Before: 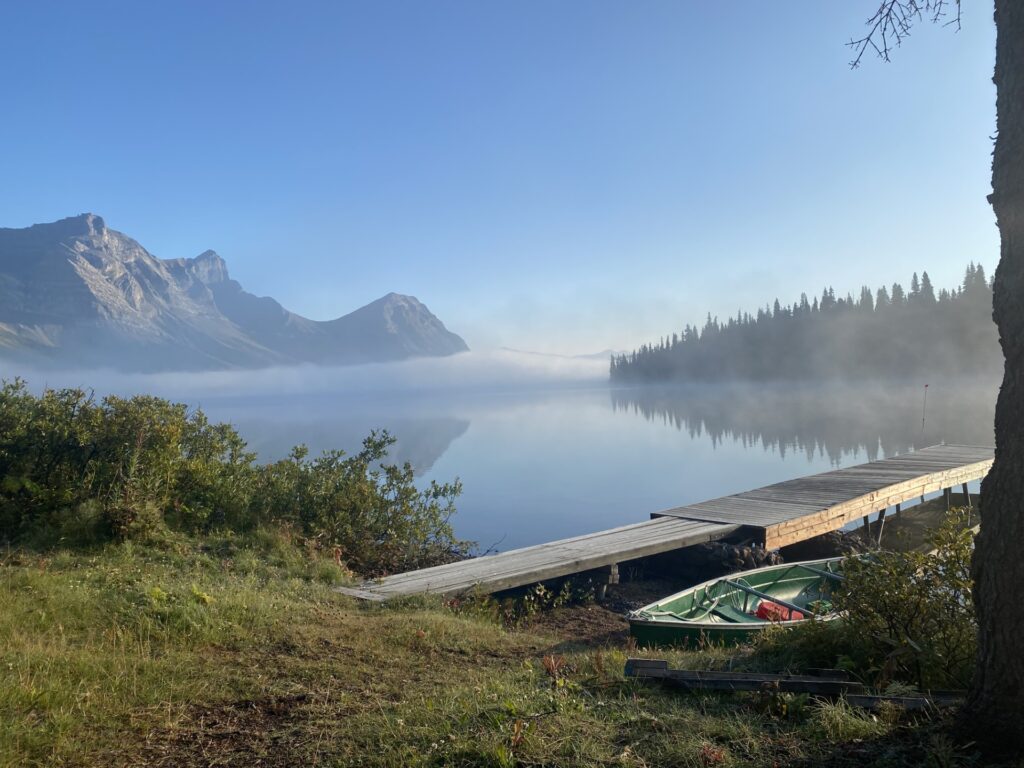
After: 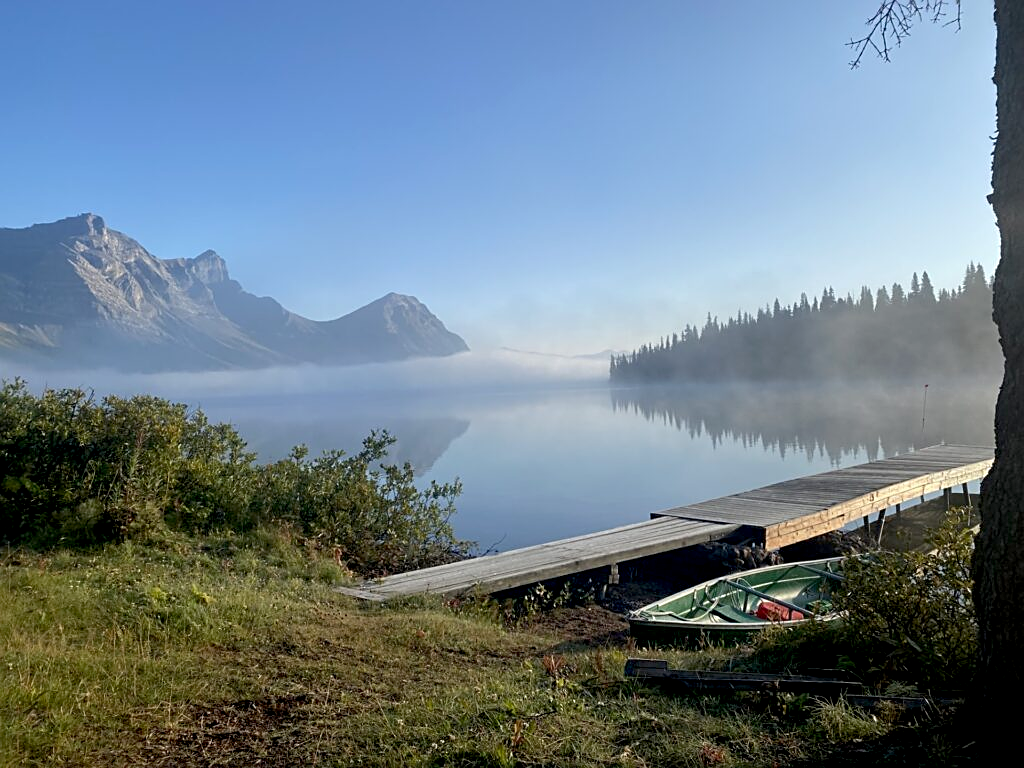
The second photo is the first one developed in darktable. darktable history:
sharpen: on, module defaults
exposure: black level correction 0.011, compensate exposure bias true, compensate highlight preservation false
